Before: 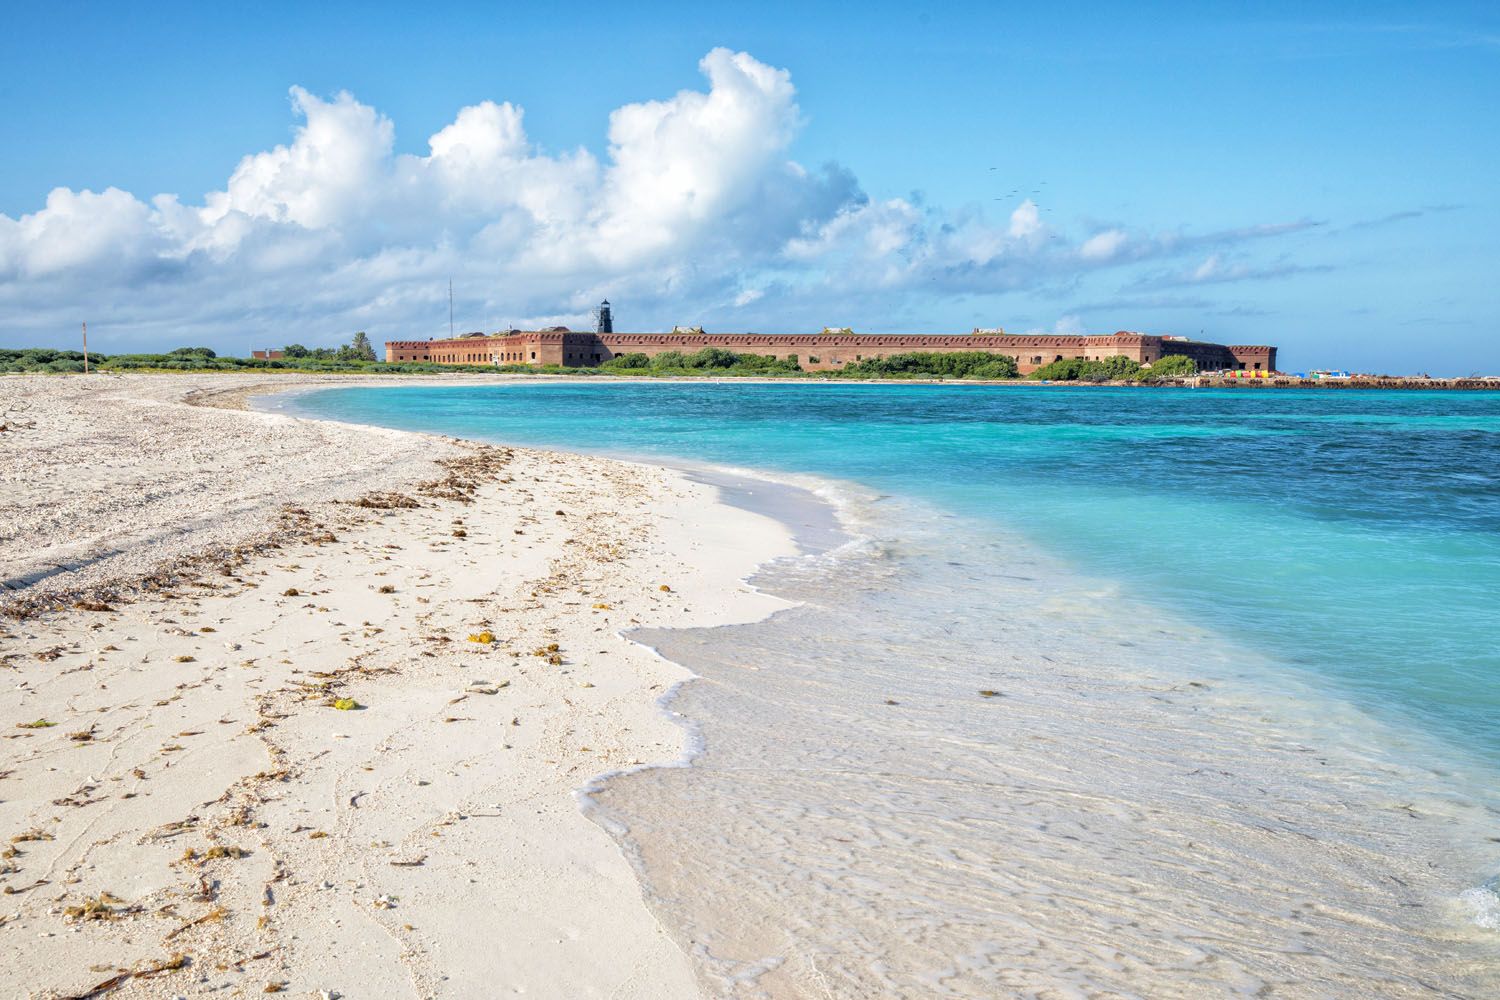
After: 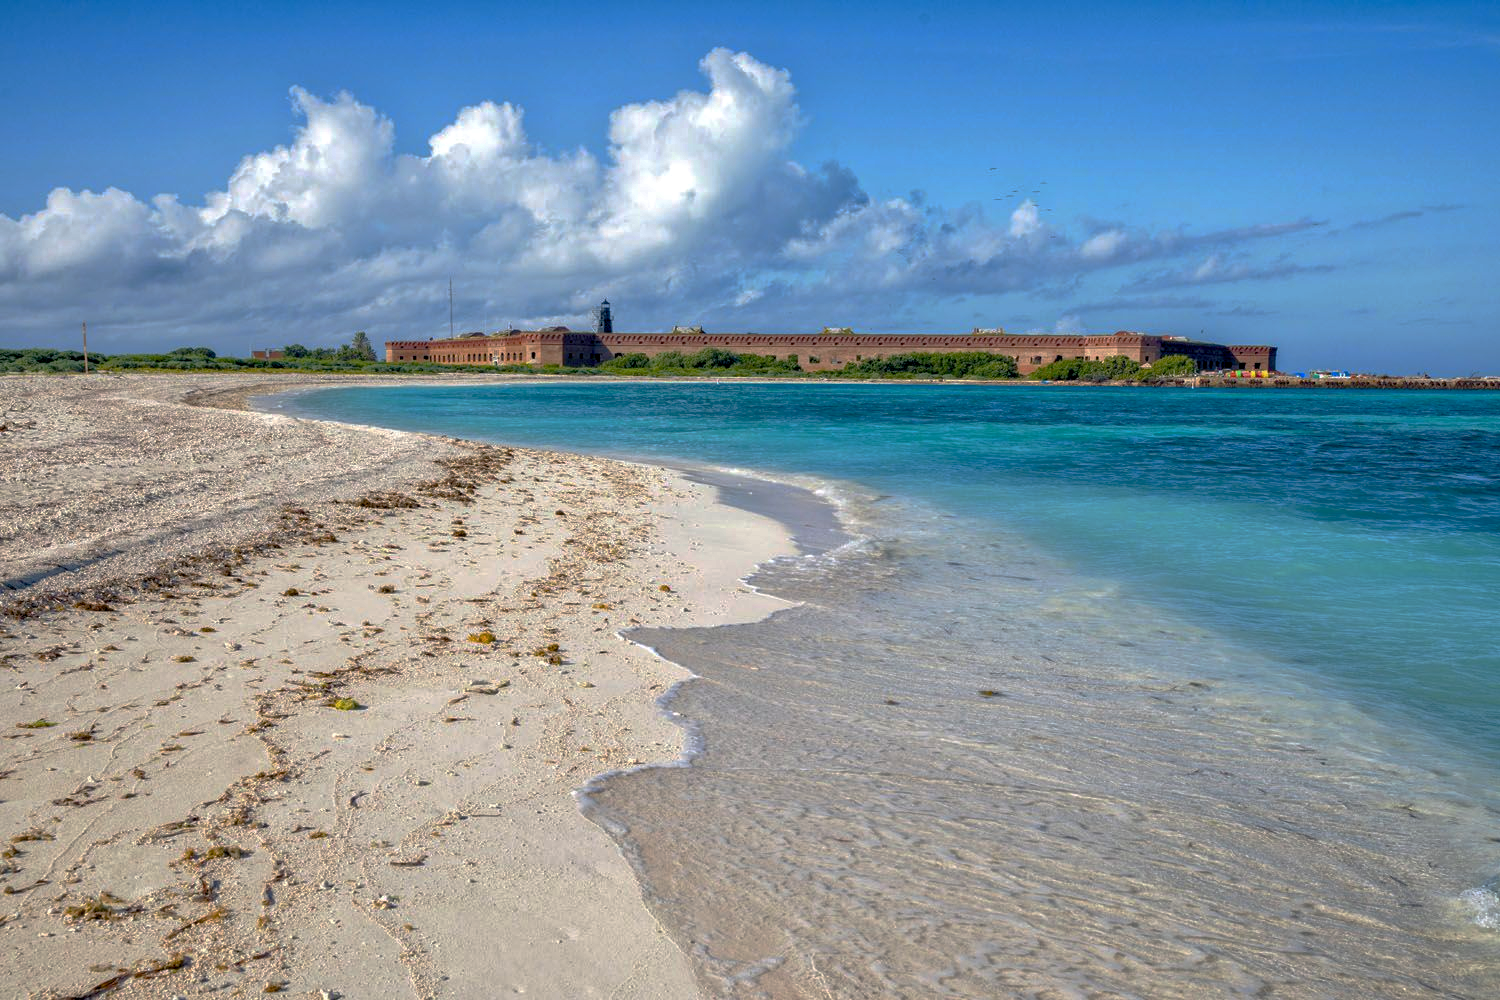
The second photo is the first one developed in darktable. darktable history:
color balance rgb: shadows lift › chroma 4.137%, shadows lift › hue 255.03°, global offset › luminance -0.515%, perceptual saturation grading › global saturation 27.427%, perceptual saturation grading › highlights -28.946%, perceptual saturation grading › mid-tones 15.29%, perceptual saturation grading › shadows 33.025%
base curve: curves: ch0 [(0, 0) (0.826, 0.587) (1, 1)], preserve colors none
local contrast: highlights 100%, shadows 101%, detail 119%, midtone range 0.2
